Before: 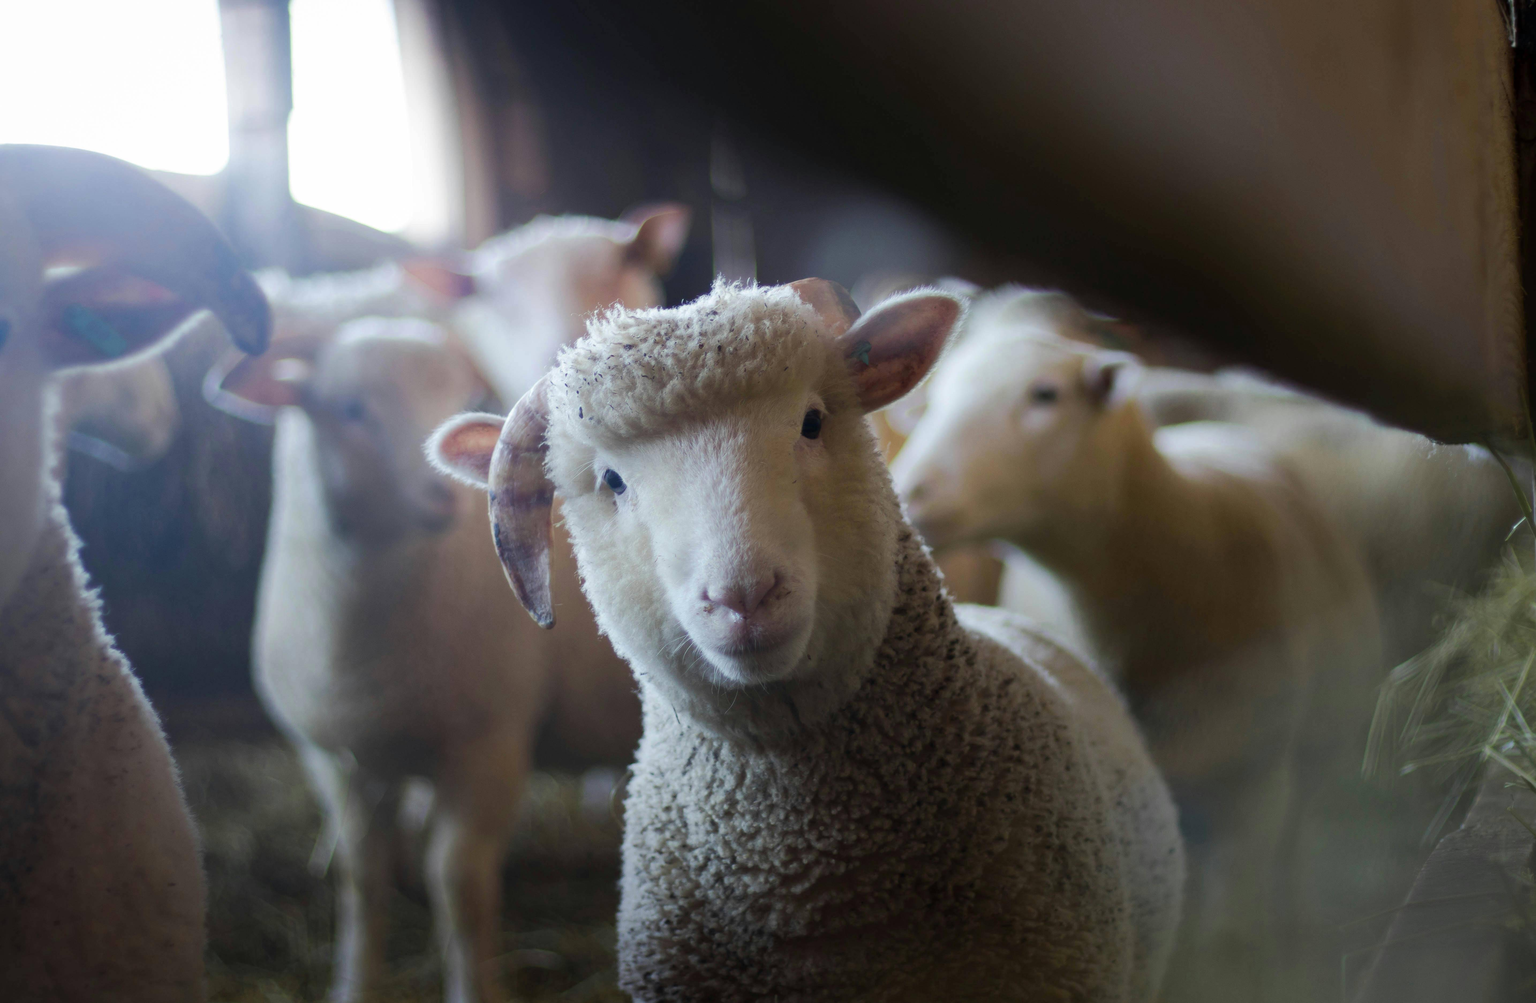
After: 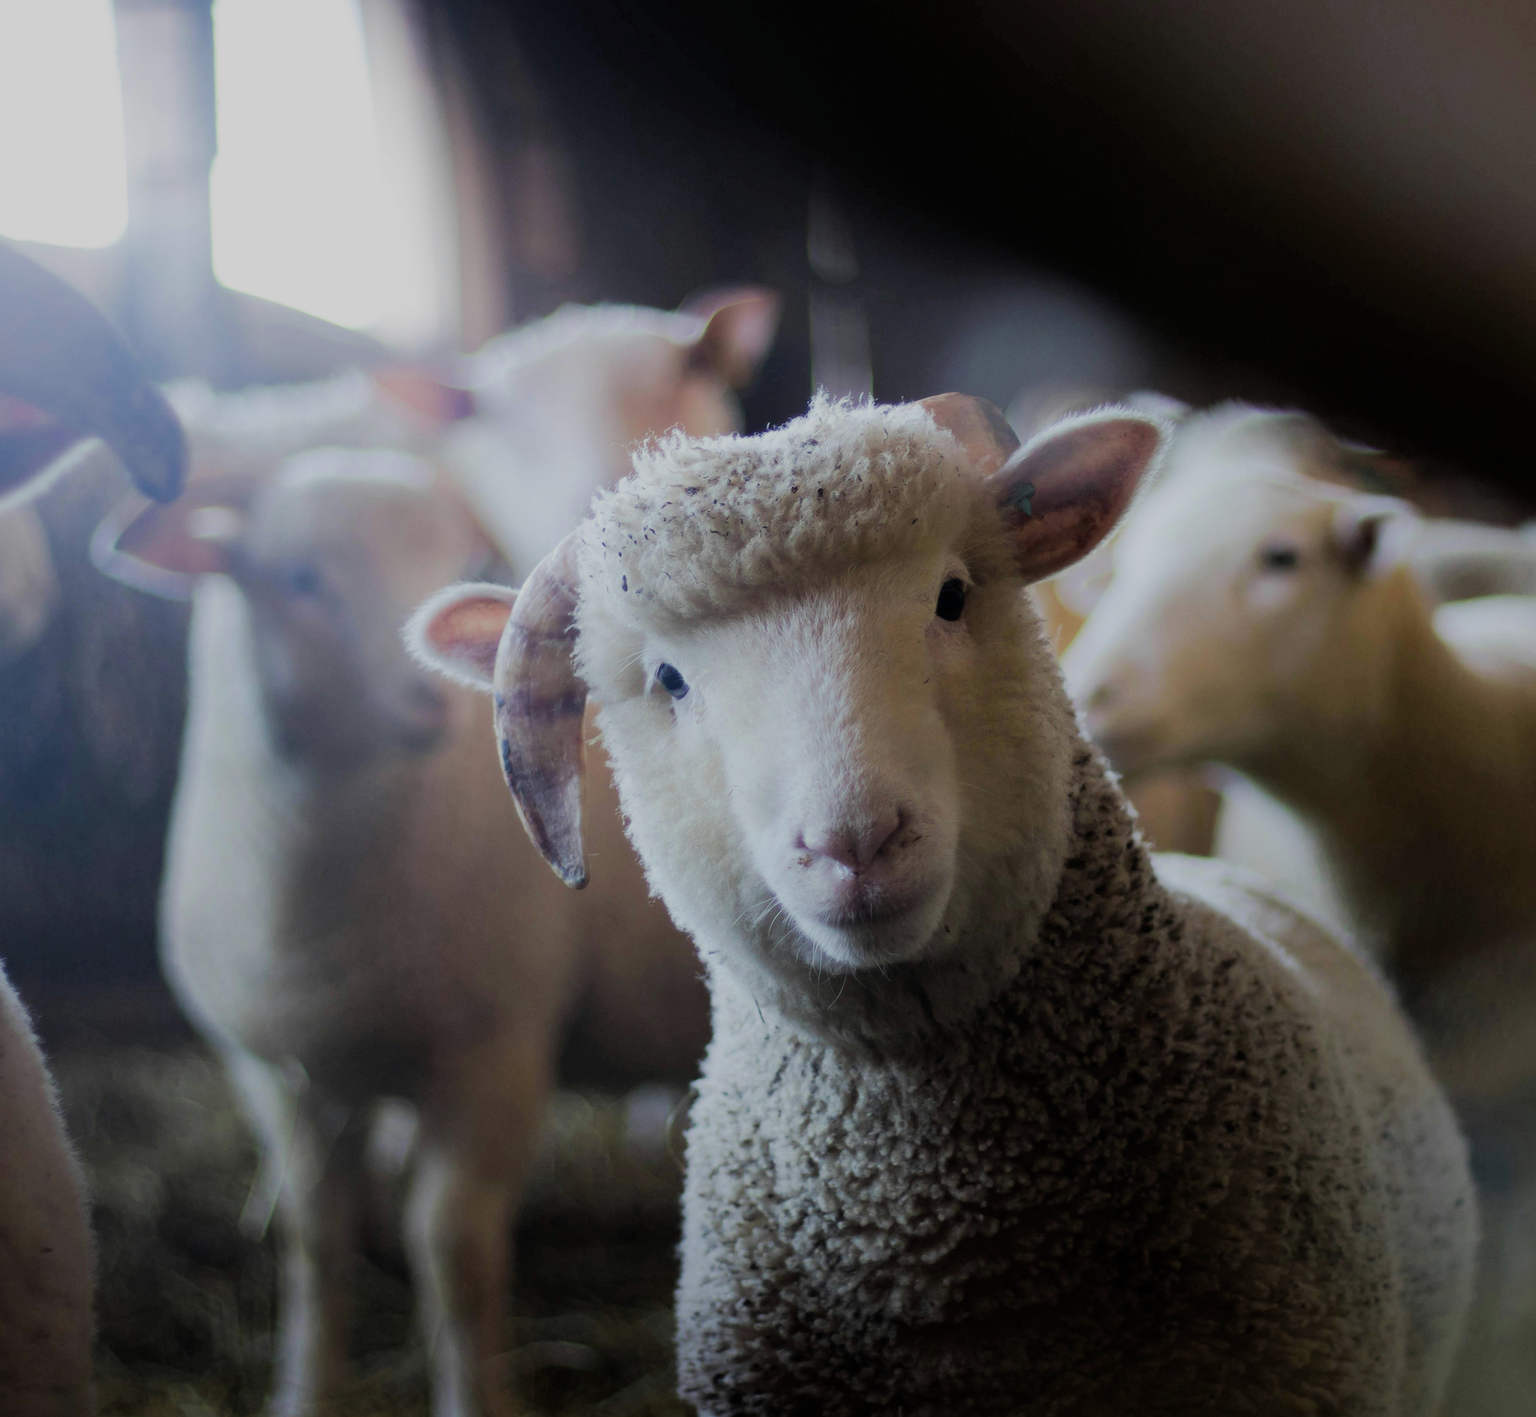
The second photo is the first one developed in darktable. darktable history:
filmic rgb: black relative exposure -7.32 EV, white relative exposure 5.09 EV, hardness 3.2
crop and rotate: left 9.061%, right 20.142%
